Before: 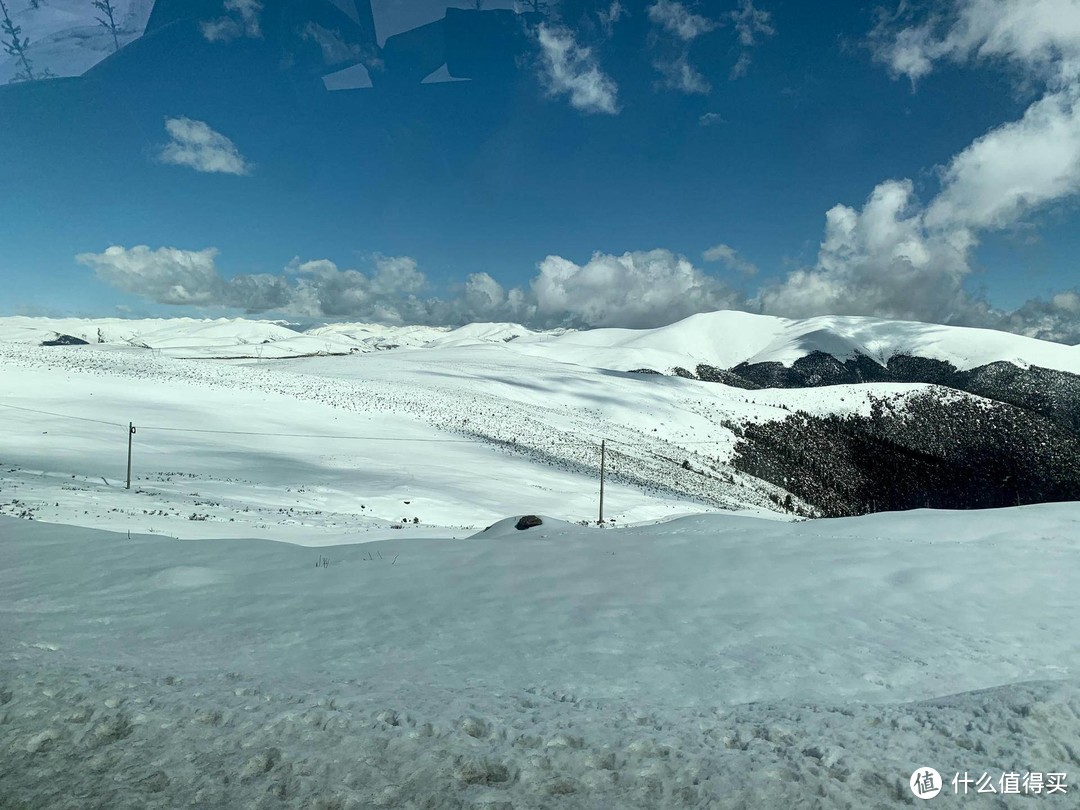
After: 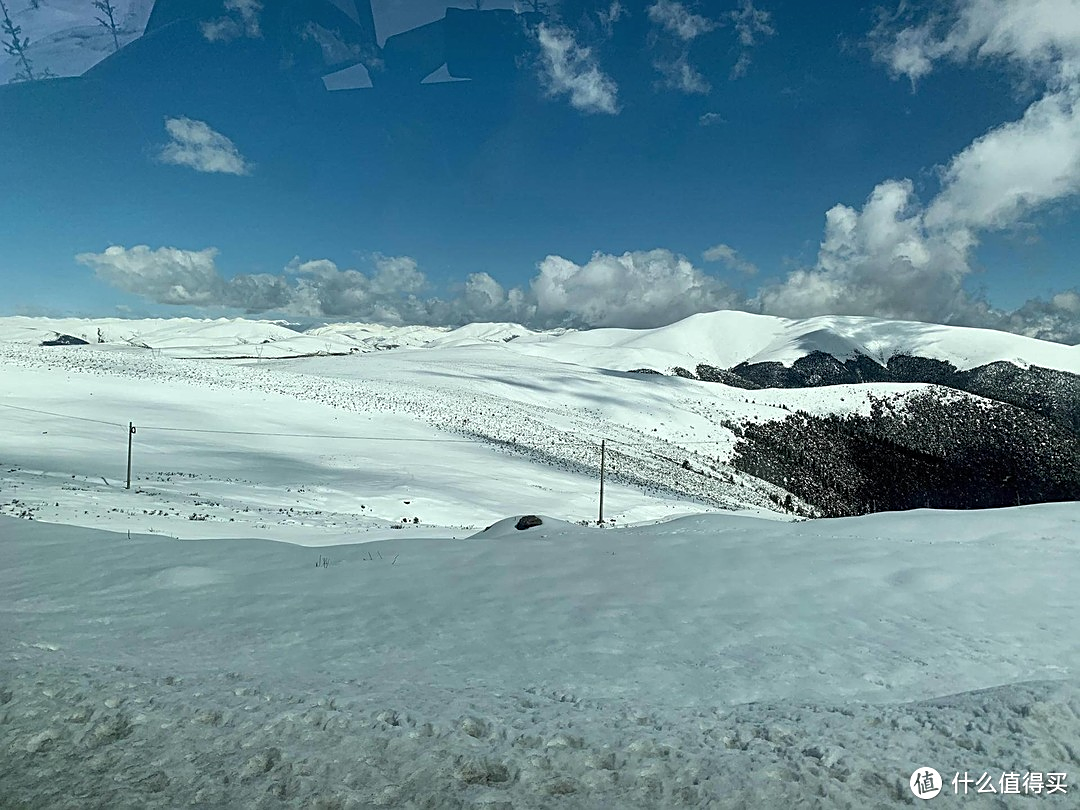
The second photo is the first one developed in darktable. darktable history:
shadows and highlights: shadows 24.93, highlights -25.76
sharpen: on, module defaults
